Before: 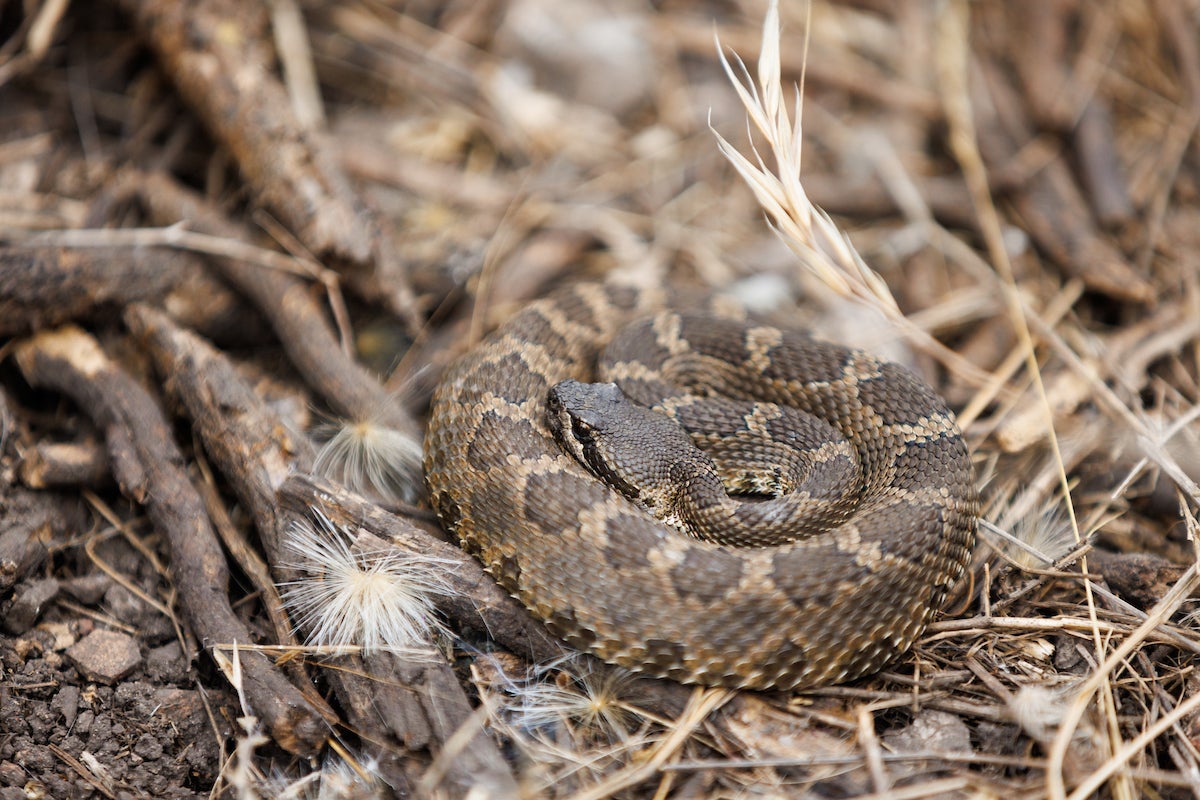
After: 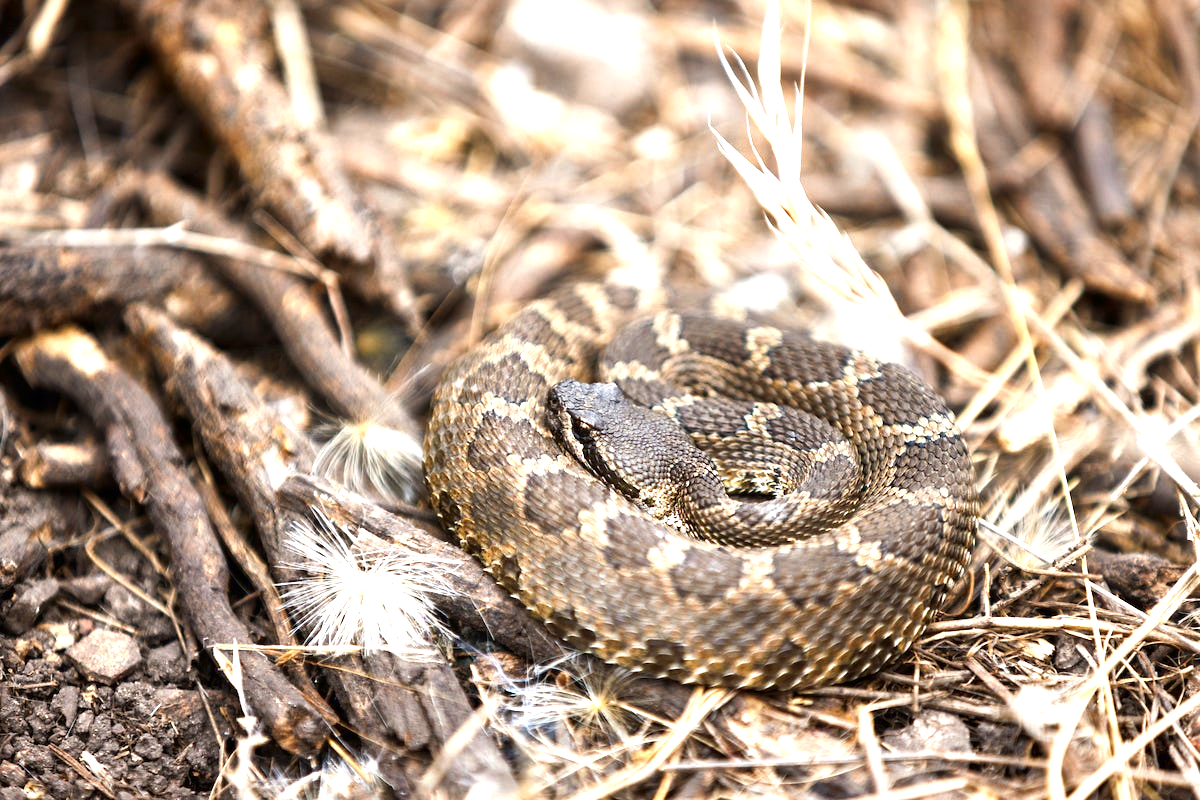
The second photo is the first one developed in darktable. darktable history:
contrast brightness saturation: contrast 0.067, brightness -0.134, saturation 0.063
exposure: black level correction 0, exposure 1.199 EV, compensate exposure bias true, compensate highlight preservation false
